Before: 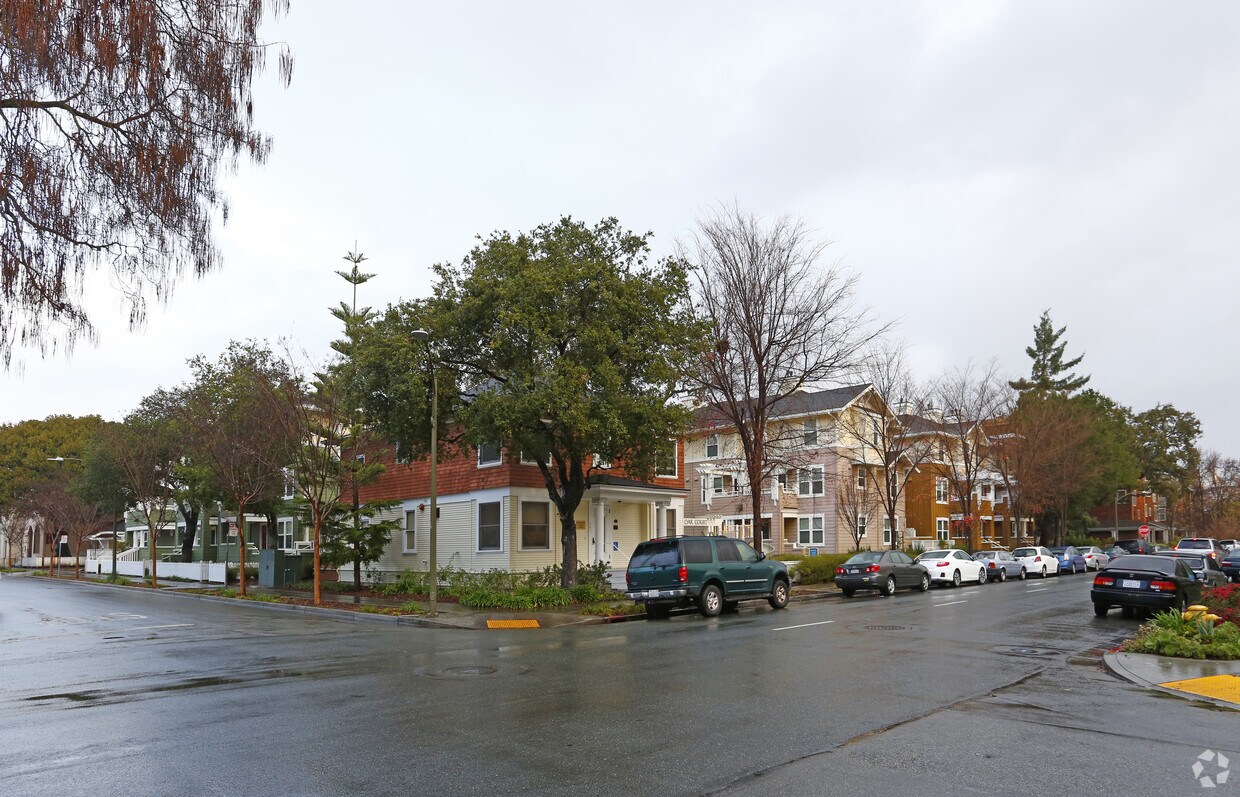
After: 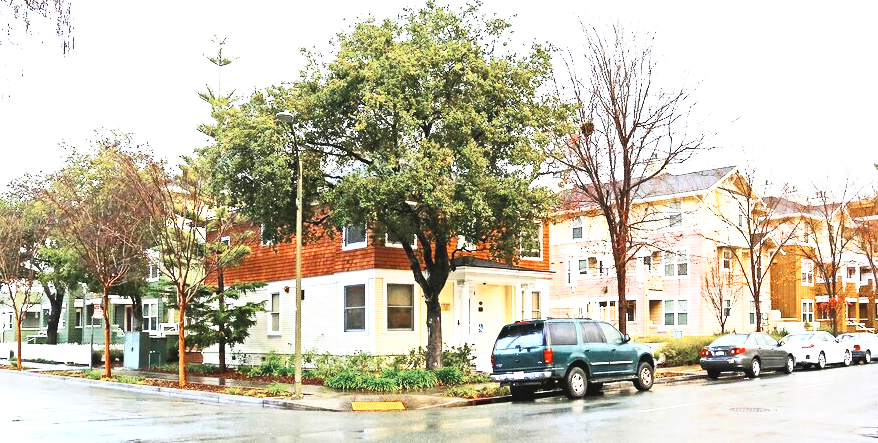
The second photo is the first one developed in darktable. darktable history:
color balance rgb: perceptual saturation grading › global saturation 34.791%, perceptual saturation grading › highlights -24.849%, perceptual saturation grading › shadows 49.348%, perceptual brilliance grading › global brilliance 10.35%, global vibrance 11.215%
color zones: curves: ch0 [(0, 0.5) (0.125, 0.4) (0.25, 0.5) (0.375, 0.4) (0.5, 0.4) (0.625, 0.6) (0.75, 0.6) (0.875, 0.5)]; ch1 [(0, 0.35) (0.125, 0.45) (0.25, 0.35) (0.375, 0.35) (0.5, 0.35) (0.625, 0.35) (0.75, 0.45) (0.875, 0.35)]; ch2 [(0, 0.6) (0.125, 0.5) (0.25, 0.5) (0.375, 0.6) (0.5, 0.6) (0.625, 0.5) (0.75, 0.5) (0.875, 0.5)]
base curve: curves: ch0 [(0, 0) (0.007, 0.004) (0.027, 0.03) (0.046, 0.07) (0.207, 0.54) (0.442, 0.872) (0.673, 0.972) (1, 1)], preserve colors none
crop: left 10.908%, top 27.366%, right 18.26%, bottom 16.971%
local contrast: mode bilateral grid, contrast 20, coarseness 50, detail 119%, midtone range 0.2
contrast brightness saturation: contrast 0.429, brightness 0.565, saturation -0.199
